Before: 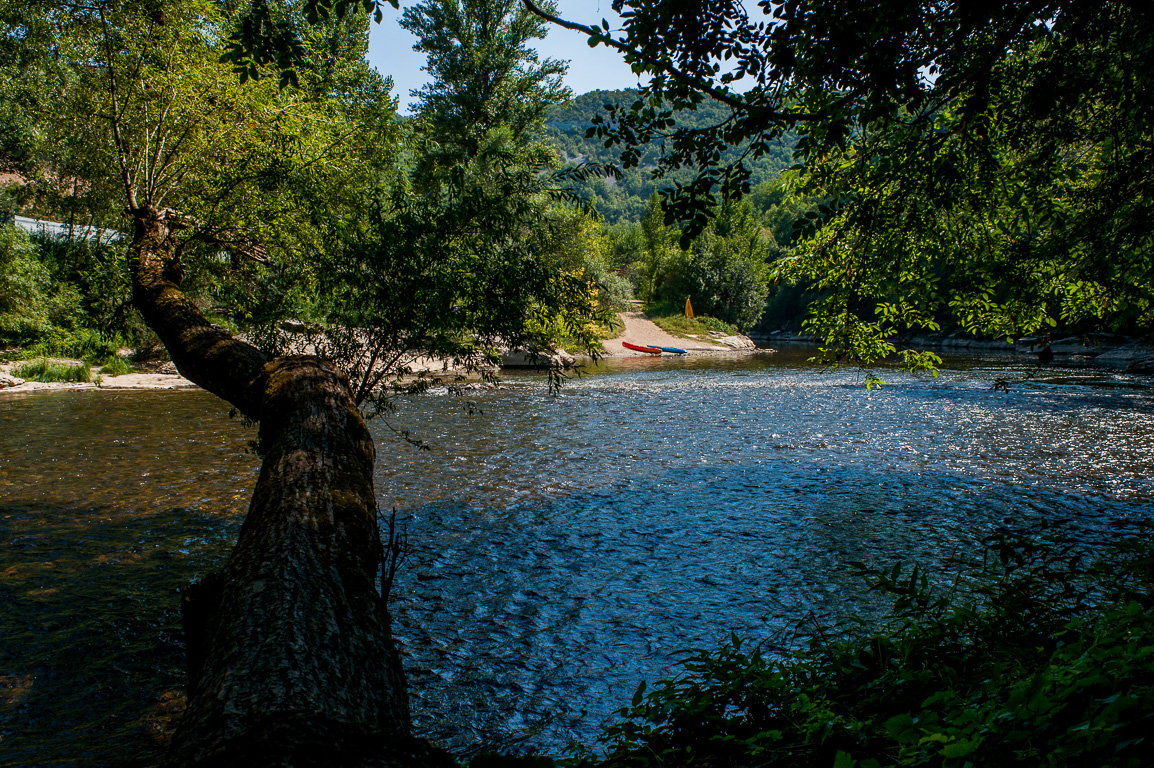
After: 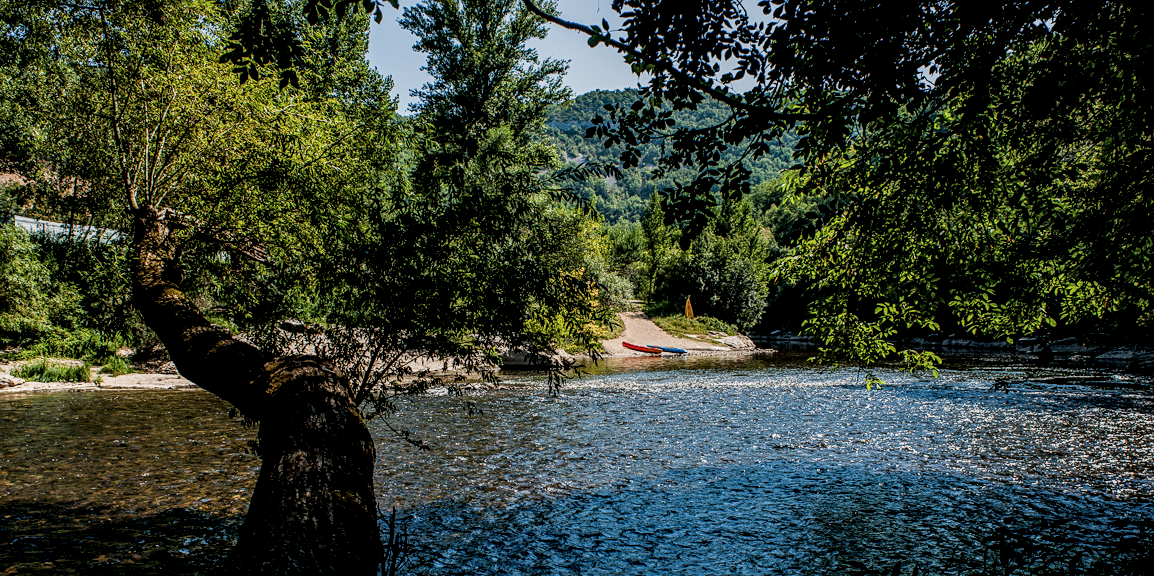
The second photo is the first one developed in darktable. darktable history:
crop: bottom 24.991%
local contrast: detail 150%
filmic rgb: black relative exposure -7.75 EV, white relative exposure 4.4 EV, hardness 3.76, latitude 37.14%, contrast 0.972, highlights saturation mix 9.43%, shadows ↔ highlights balance 4.84%
sharpen: amount 0.209
